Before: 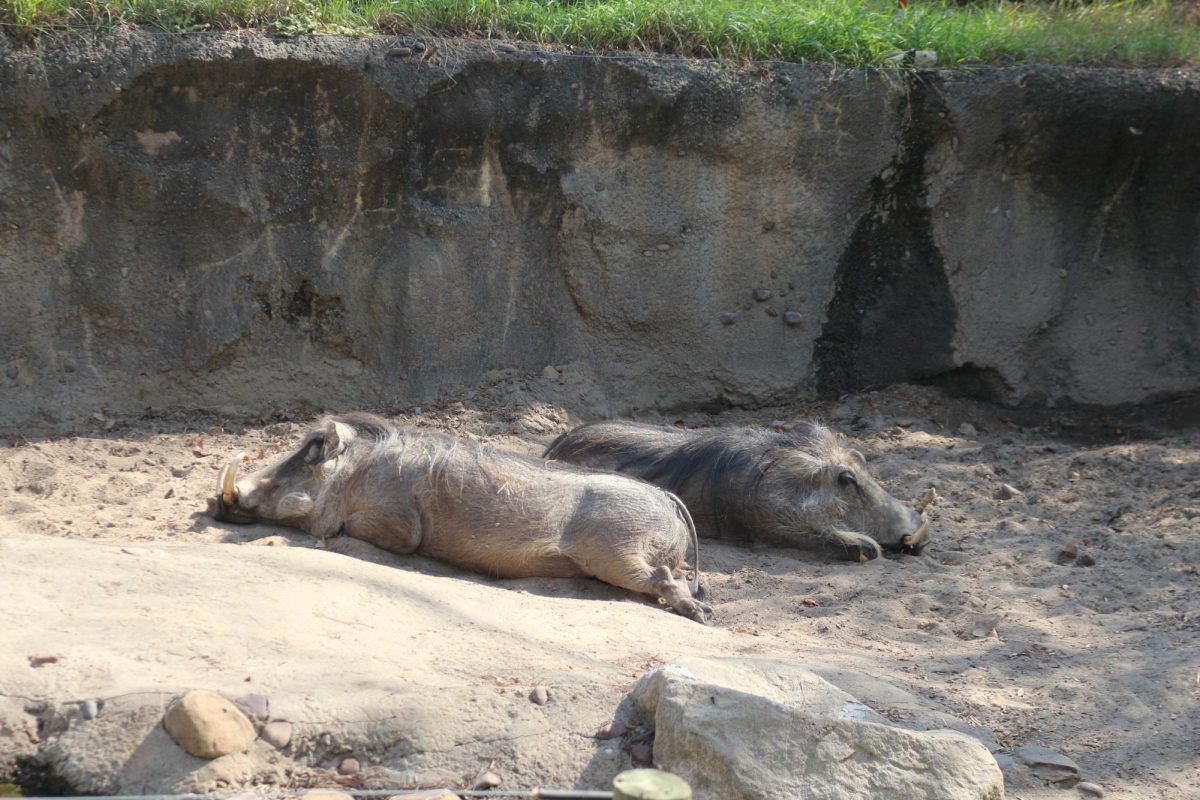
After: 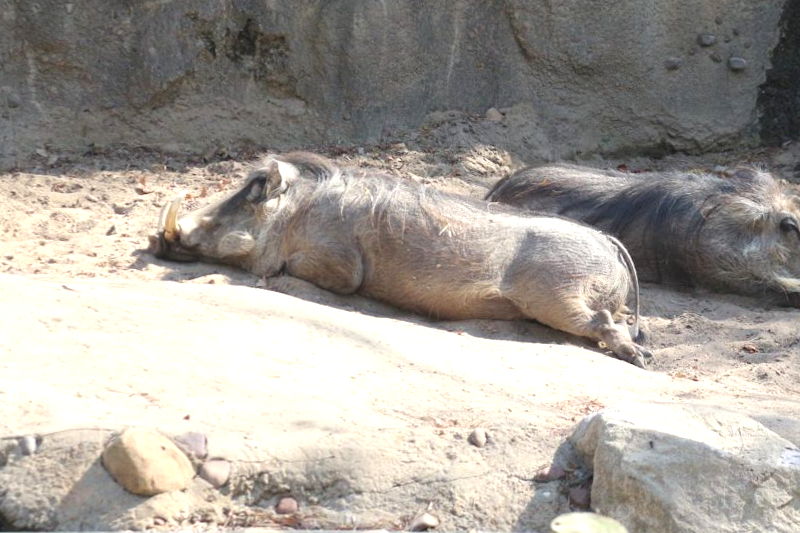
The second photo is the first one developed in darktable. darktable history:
exposure: black level correction 0, exposure 0.5 EV, compensate exposure bias true, compensate highlight preservation false
crop and rotate: angle -0.82°, left 3.85%, top 31.828%, right 27.992%
